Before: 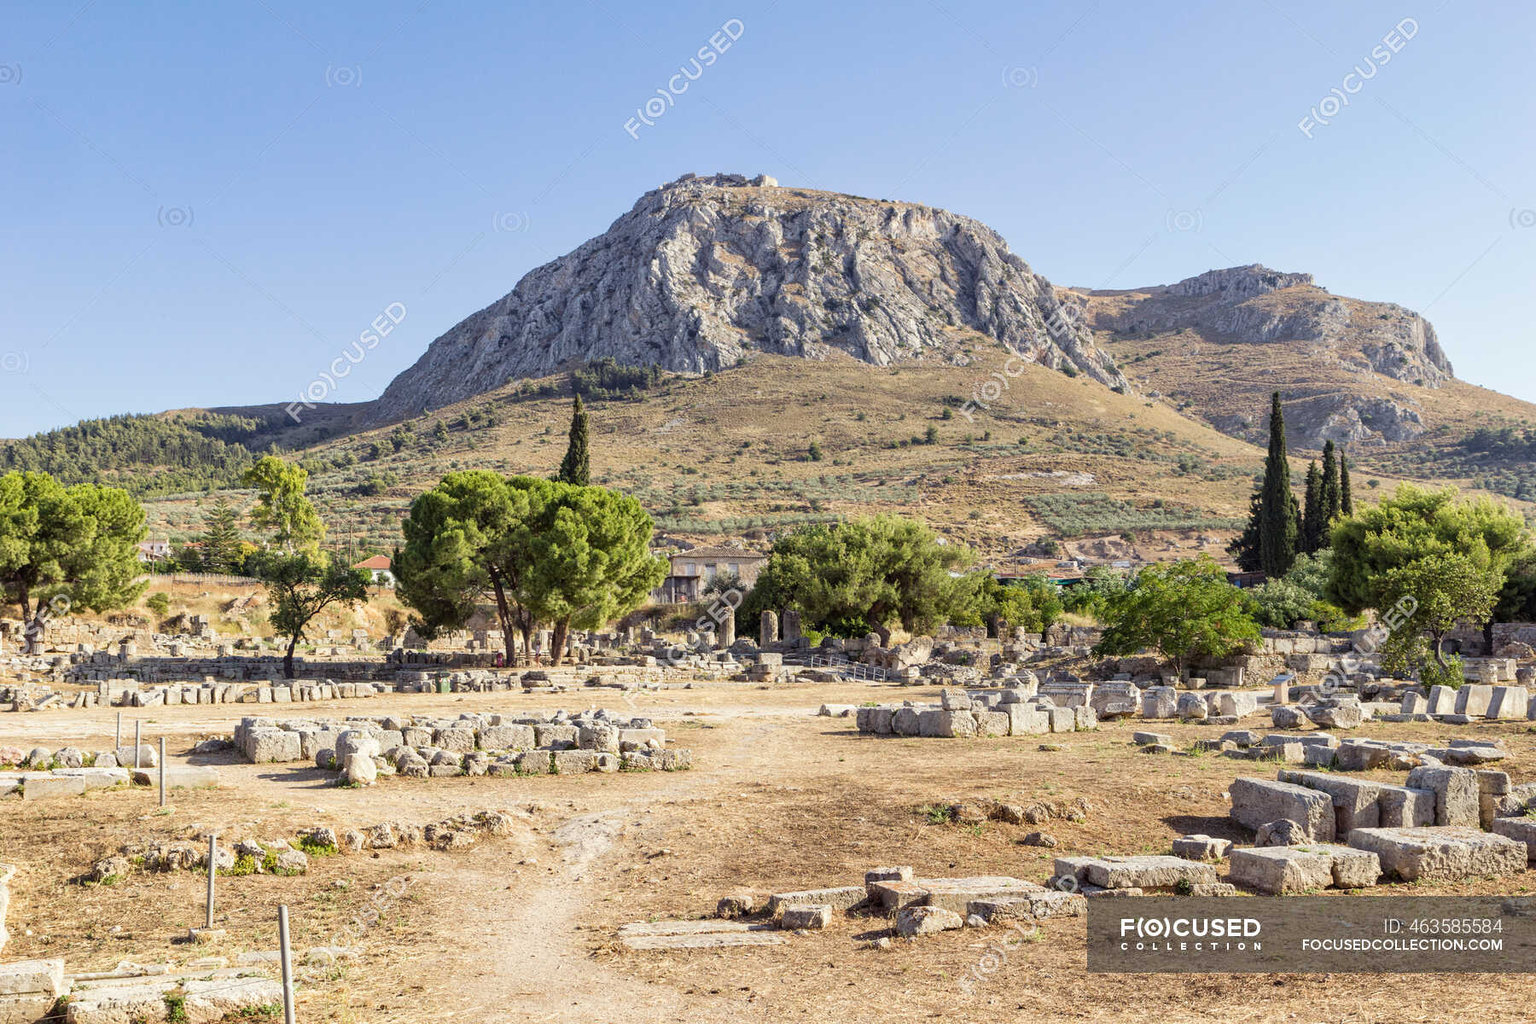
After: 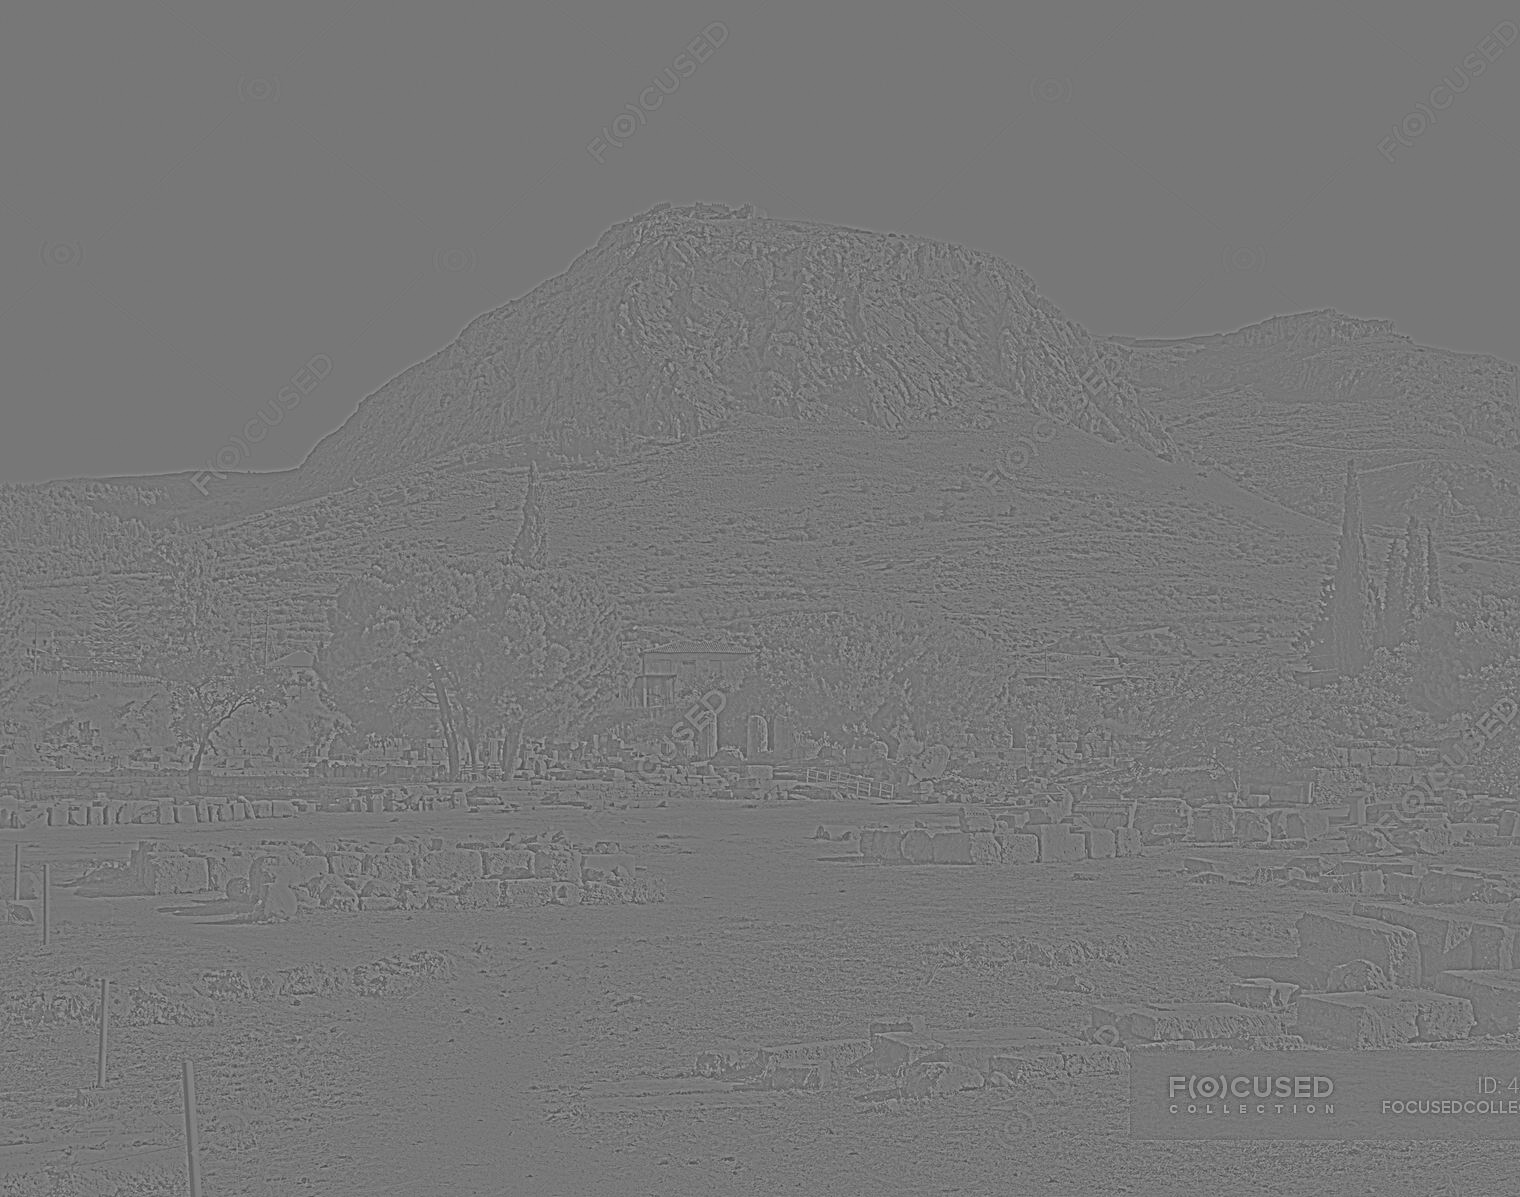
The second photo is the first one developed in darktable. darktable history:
highpass: sharpness 9.84%, contrast boost 9.94%
local contrast: mode bilateral grid, contrast 20, coarseness 50, detail 120%, midtone range 0.2
white balance: red 0.766, blue 1.537
crop: left 8.026%, right 7.374%
